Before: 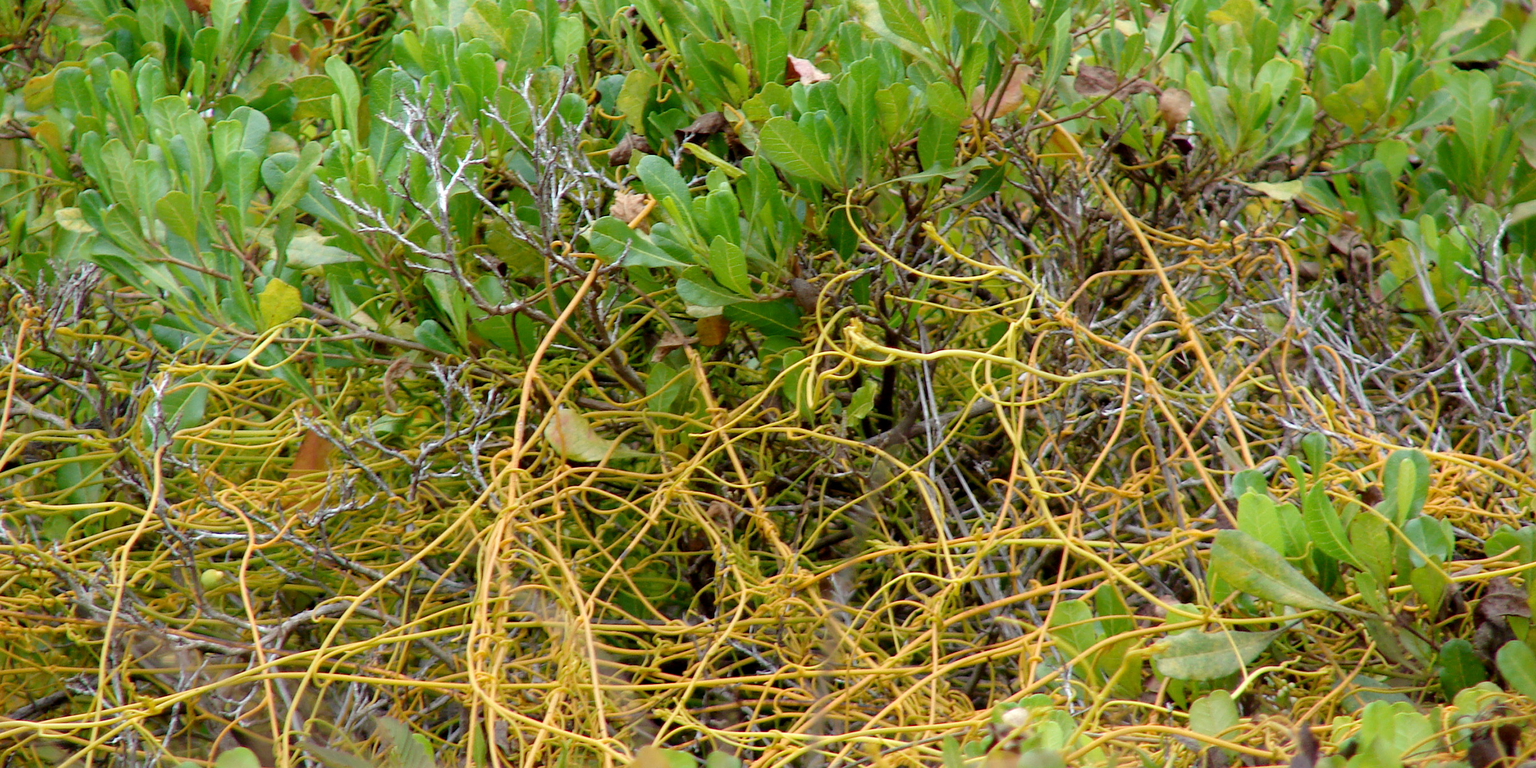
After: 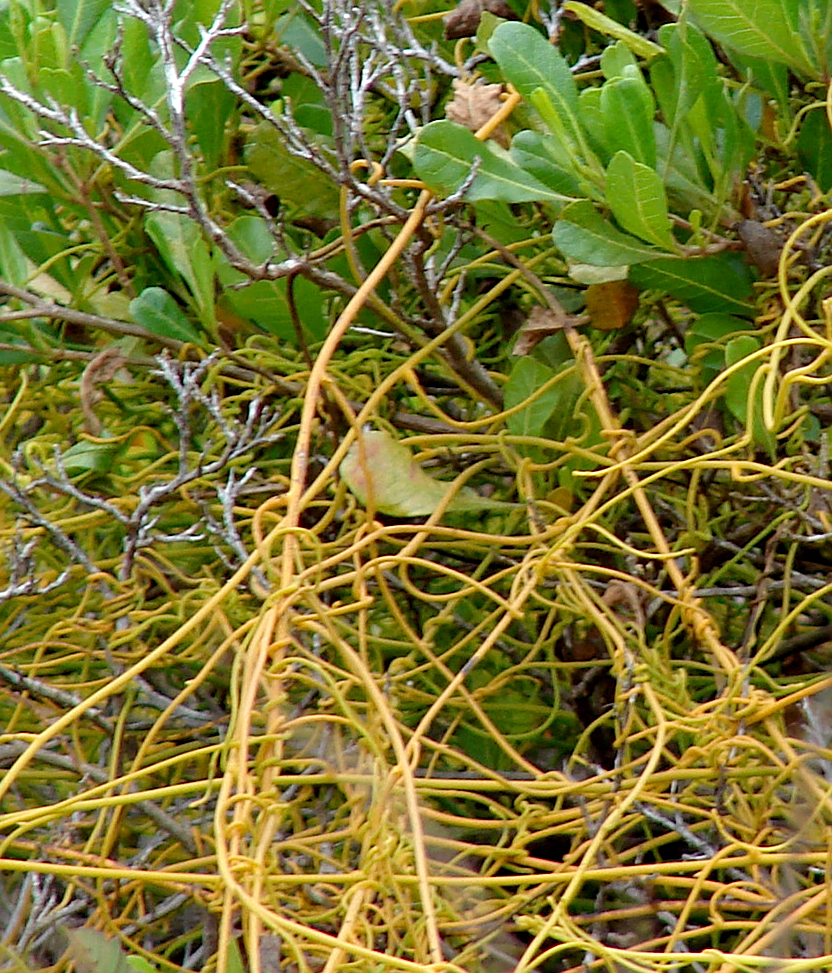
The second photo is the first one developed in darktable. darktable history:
crop and rotate: left 21.77%, top 18.528%, right 44.676%, bottom 2.997%
sharpen: on, module defaults
